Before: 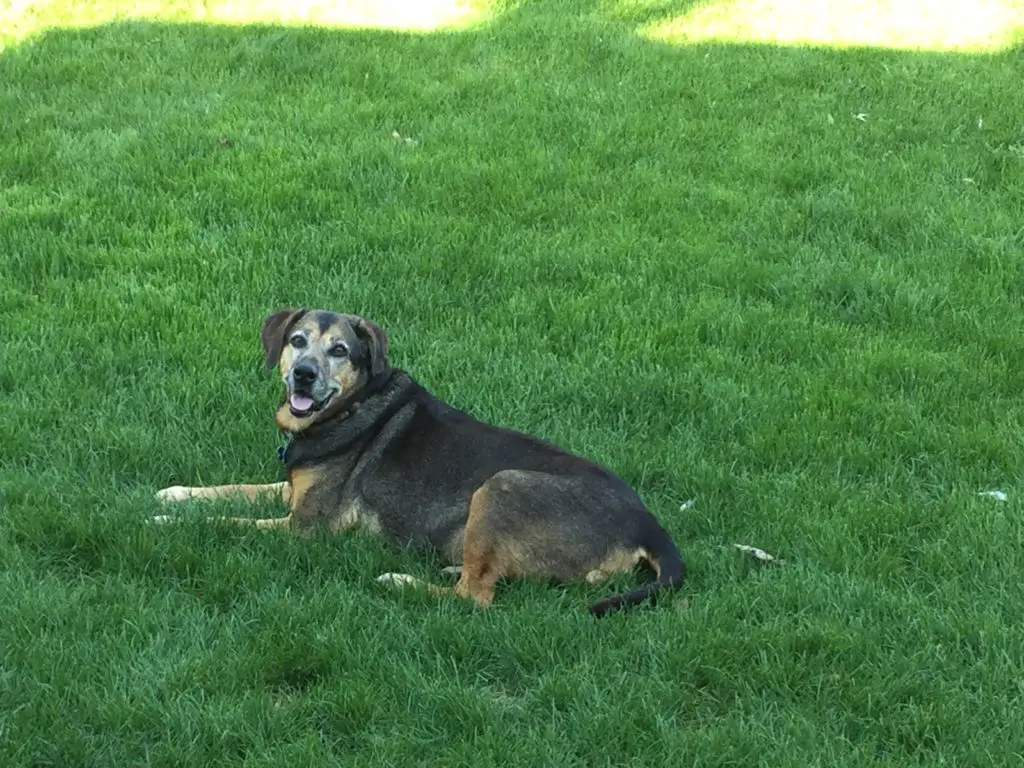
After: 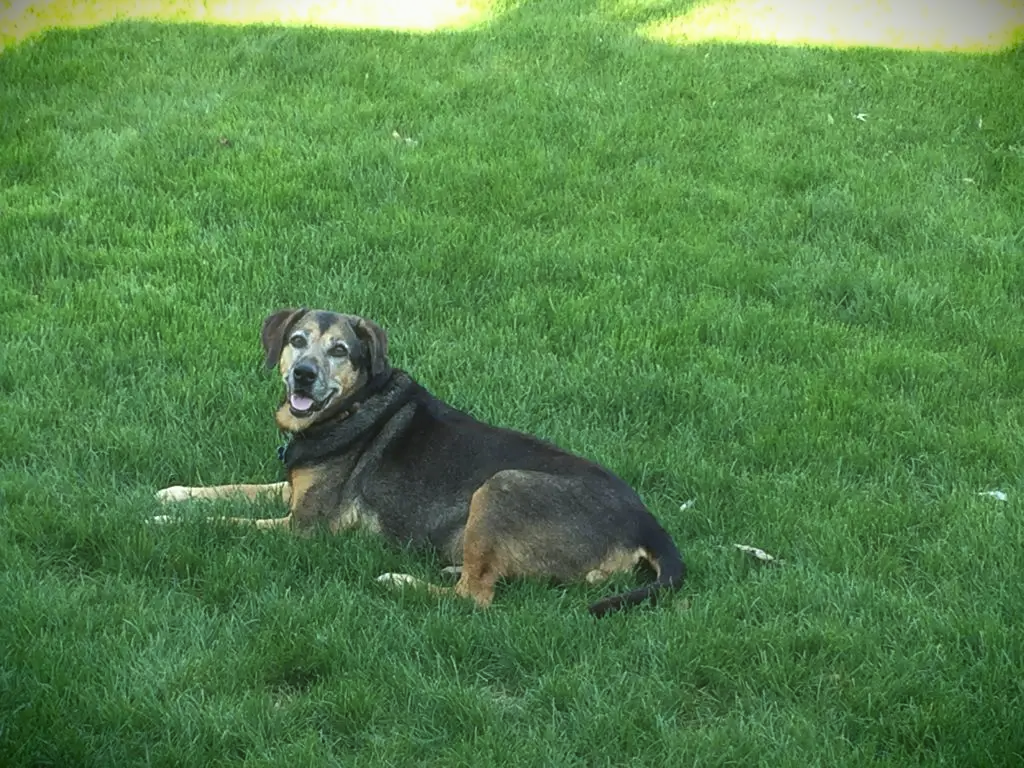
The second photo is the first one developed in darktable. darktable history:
sharpen: amount 0.204
vignetting: fall-off start 97.13%, brightness -0.98, saturation 0.498, width/height ratio 1.187
haze removal: strength -0.111, compatibility mode true, adaptive false
